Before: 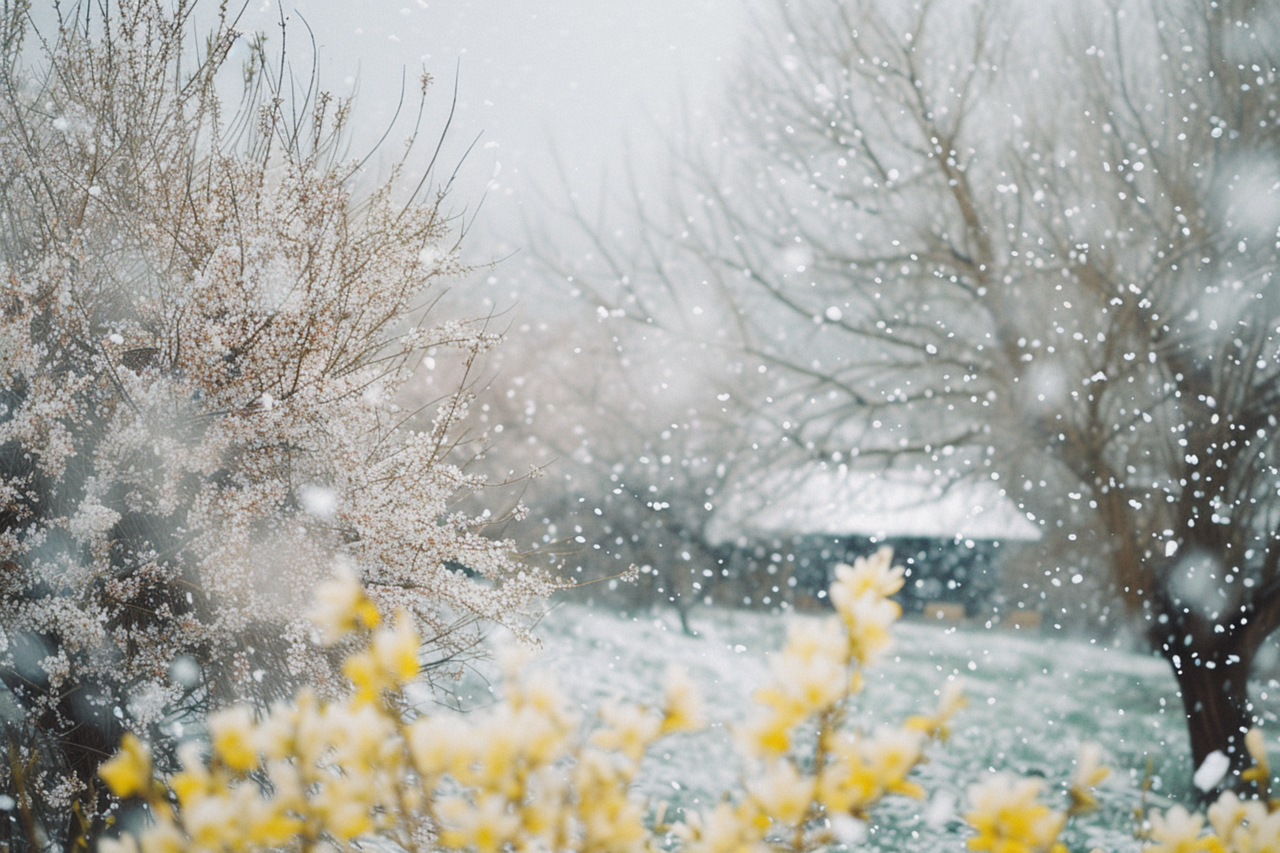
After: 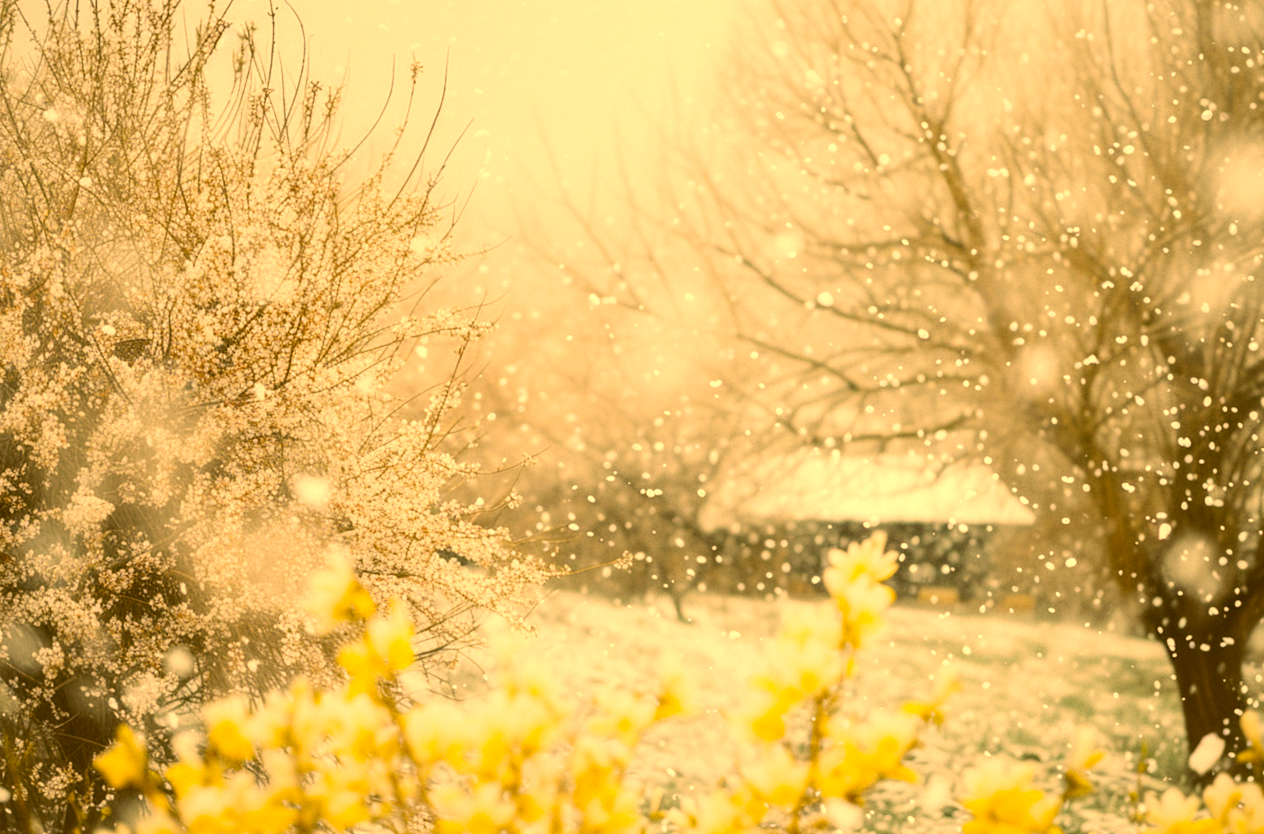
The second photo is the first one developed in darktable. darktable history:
crop: top 1.049%, right 0.001%
local contrast: on, module defaults
exposure: exposure 0.507 EV, compensate highlight preservation false
color balance: lift [1.01, 1, 1, 1], gamma [1.097, 1, 1, 1], gain [0.85, 1, 1, 1]
rotate and perspective: rotation -0.45°, automatic cropping original format, crop left 0.008, crop right 0.992, crop top 0.012, crop bottom 0.988
color correction: highlights a* 10.44, highlights b* 30.04, shadows a* 2.73, shadows b* 17.51, saturation 1.72
contrast brightness saturation: contrast 0.1, saturation -0.36
